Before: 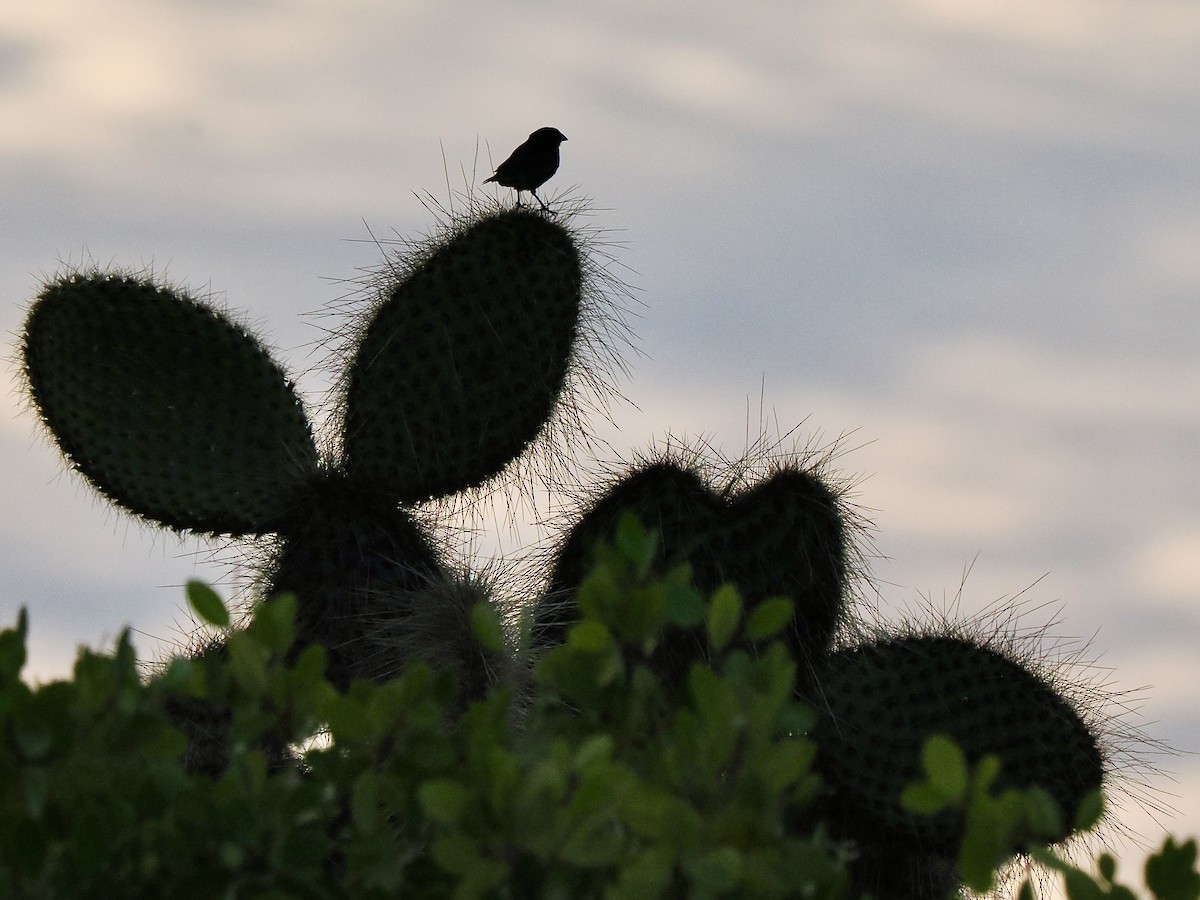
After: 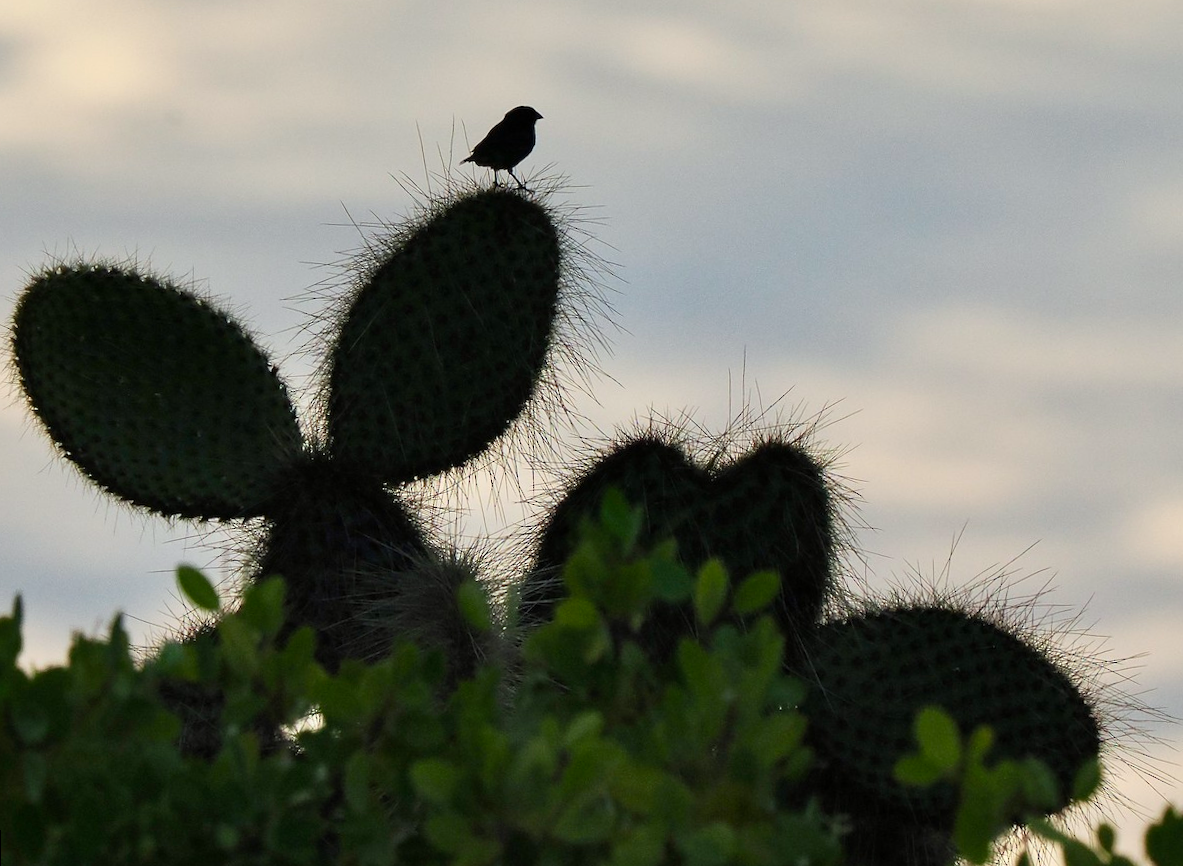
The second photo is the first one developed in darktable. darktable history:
rotate and perspective: rotation -1.32°, lens shift (horizontal) -0.031, crop left 0.015, crop right 0.985, crop top 0.047, crop bottom 0.982
color correction: highlights a* -4.73, highlights b* 5.06, saturation 0.97
white balance: red 1.009, blue 1.027
